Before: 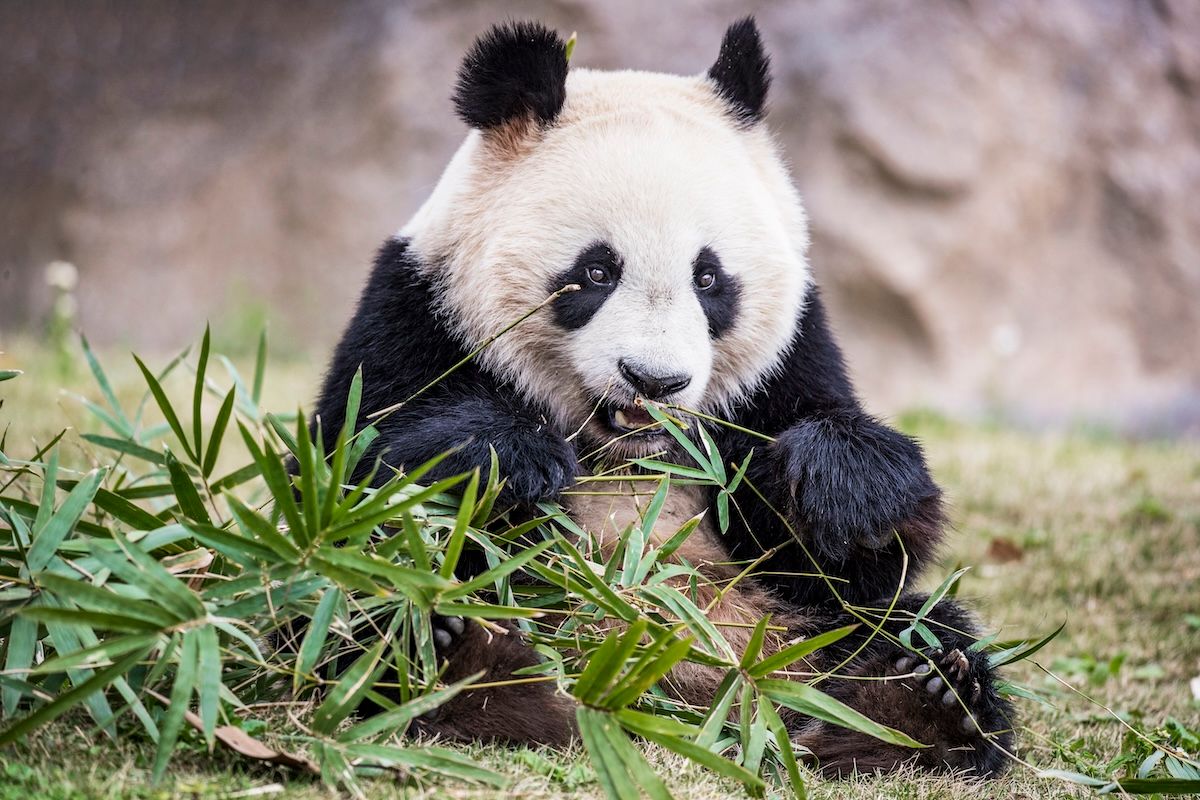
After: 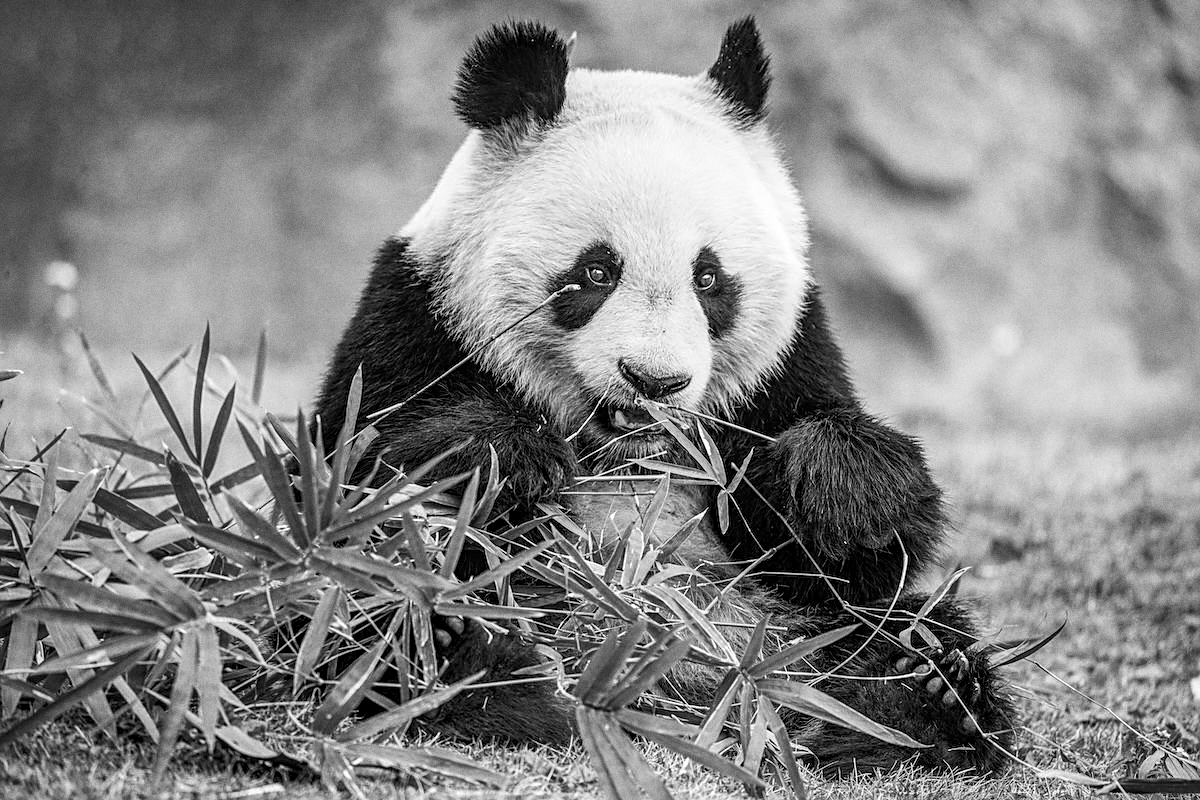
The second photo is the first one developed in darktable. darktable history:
sharpen: on, module defaults
monochrome: on, module defaults
grain: coarseness 3.21 ISO
local contrast: on, module defaults
